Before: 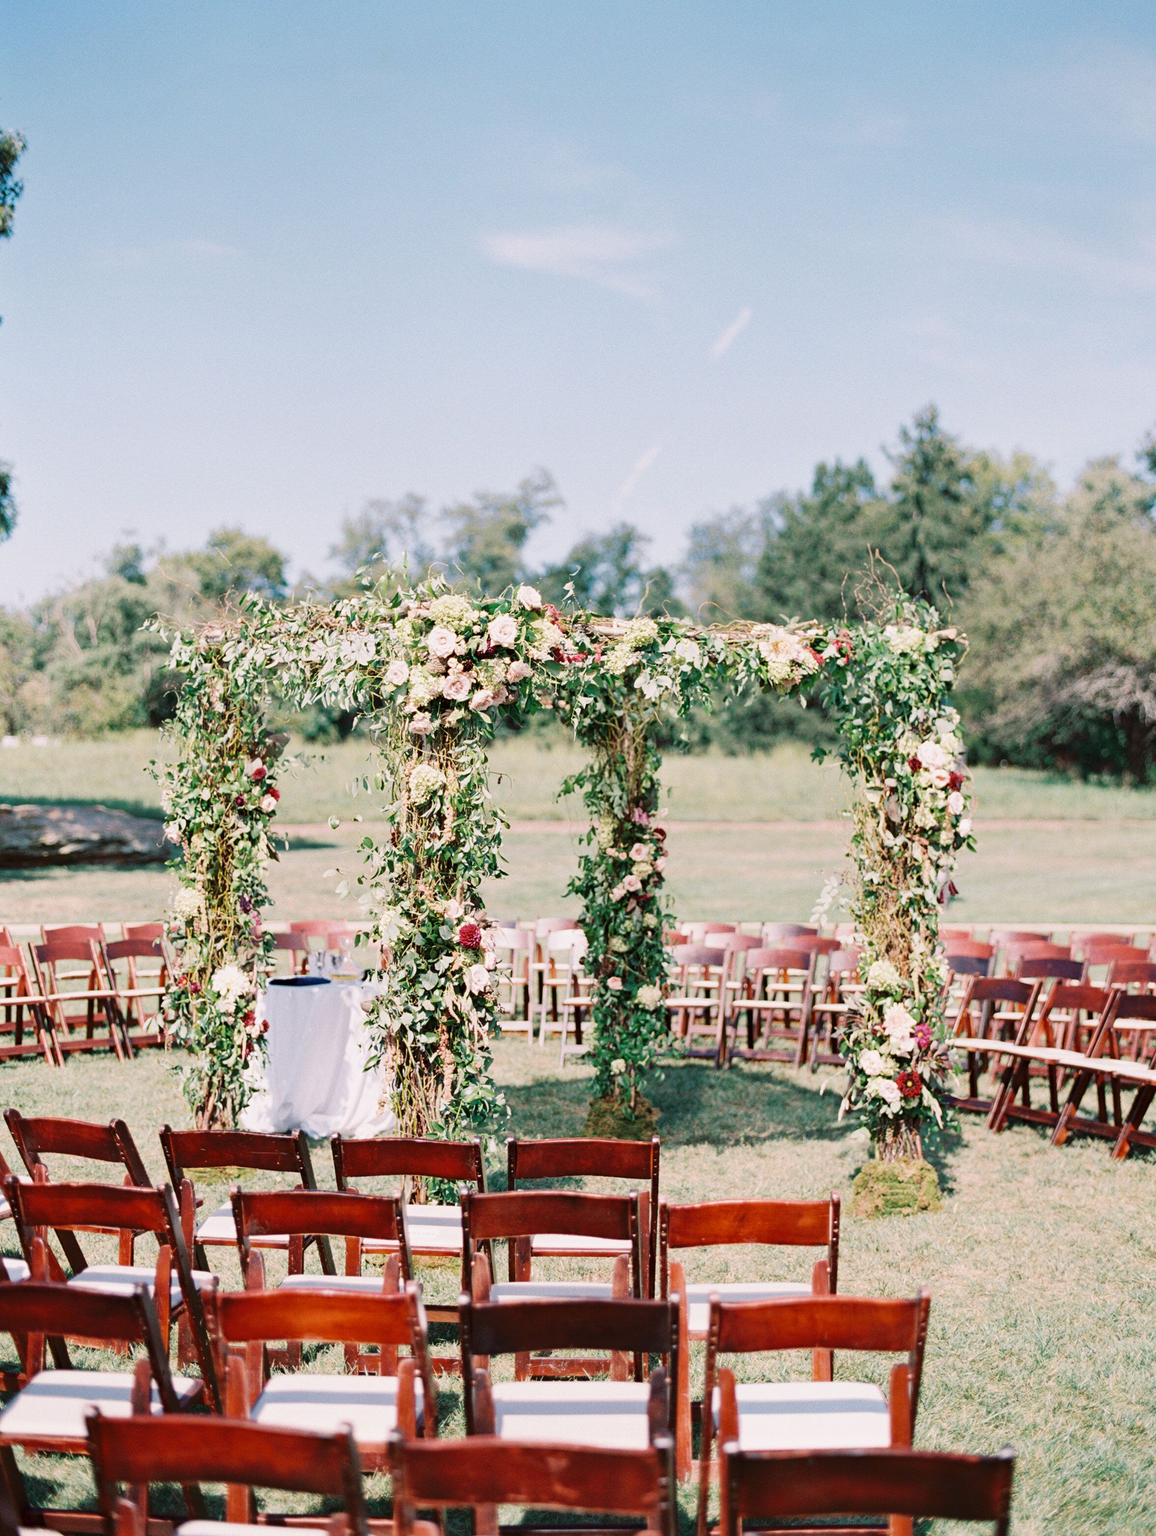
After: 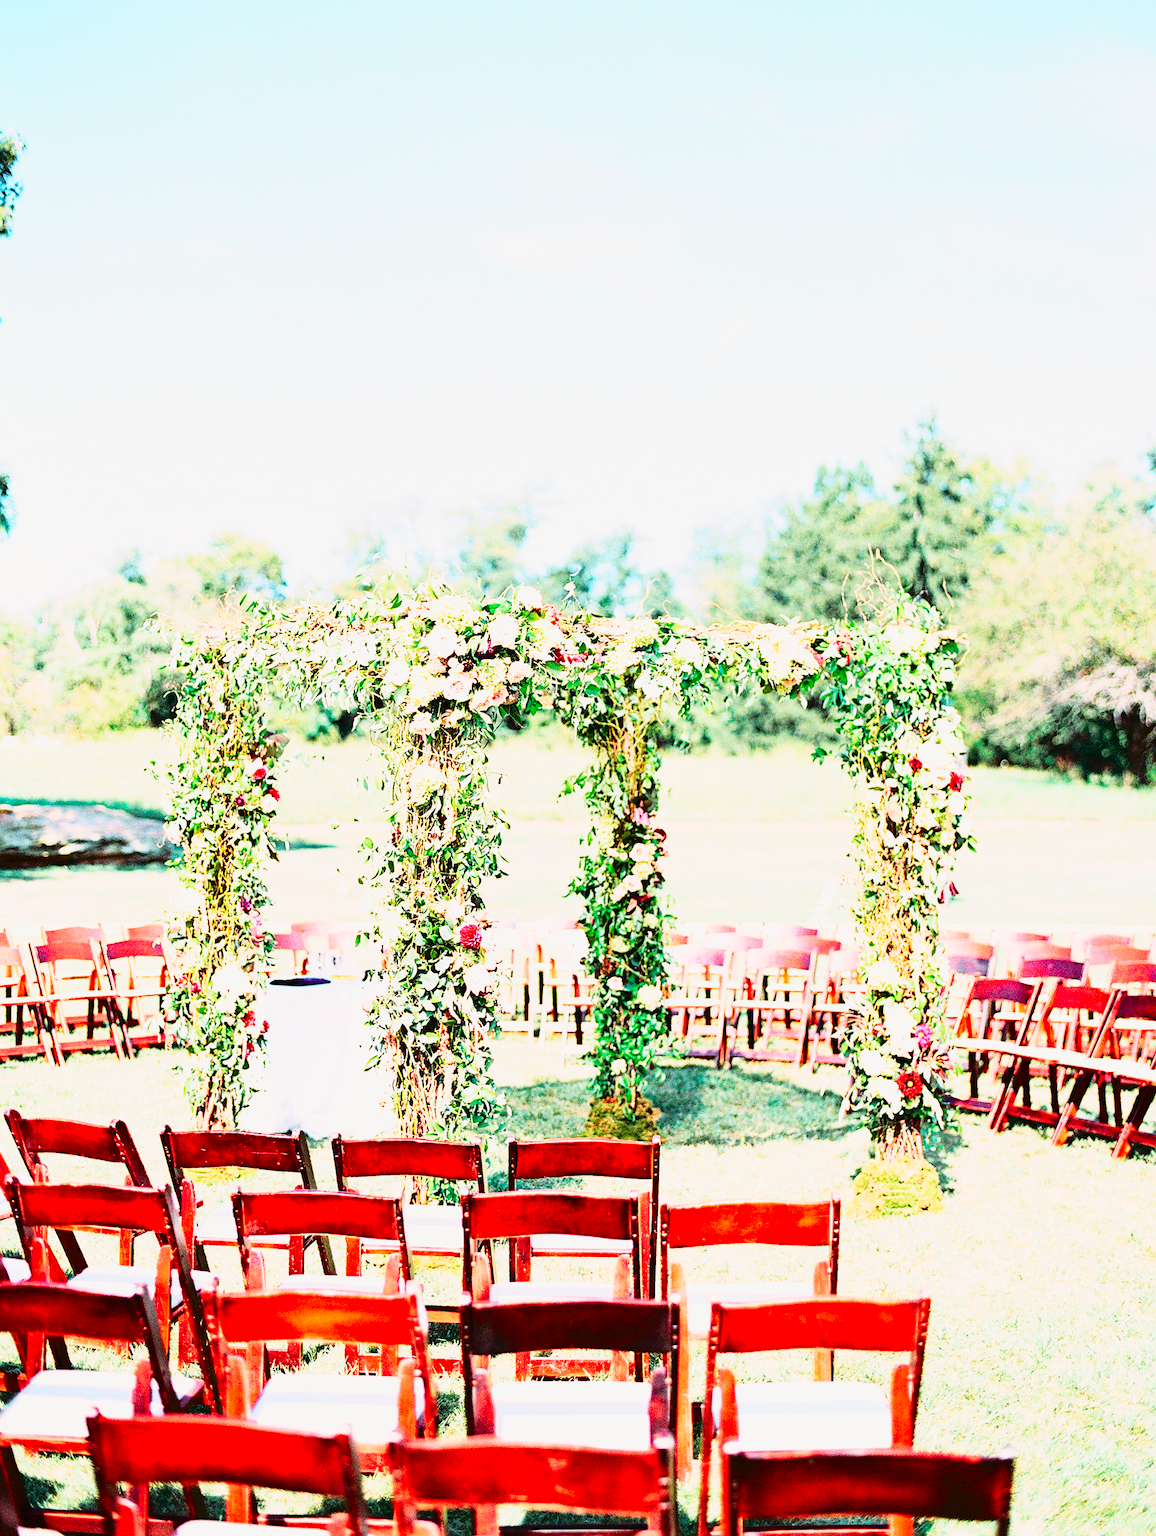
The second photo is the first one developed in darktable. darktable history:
sharpen: on, module defaults
base curve: curves: ch0 [(0, 0.003) (0.001, 0.002) (0.006, 0.004) (0.02, 0.022) (0.048, 0.086) (0.094, 0.234) (0.162, 0.431) (0.258, 0.629) (0.385, 0.8) (0.548, 0.918) (0.751, 0.988) (1, 1)], preserve colors none
tone curve: curves: ch0 [(0, 0.005) (0.103, 0.097) (0.18, 0.22) (0.378, 0.482) (0.504, 0.631) (0.663, 0.801) (0.834, 0.914) (1, 0.971)]; ch1 [(0, 0) (0.172, 0.123) (0.324, 0.253) (0.396, 0.388) (0.478, 0.461) (0.499, 0.498) (0.522, 0.528) (0.604, 0.692) (0.704, 0.818) (1, 1)]; ch2 [(0, 0) (0.411, 0.424) (0.496, 0.5) (0.515, 0.519) (0.555, 0.585) (0.628, 0.703) (1, 1)], color space Lab, independent channels, preserve colors none
